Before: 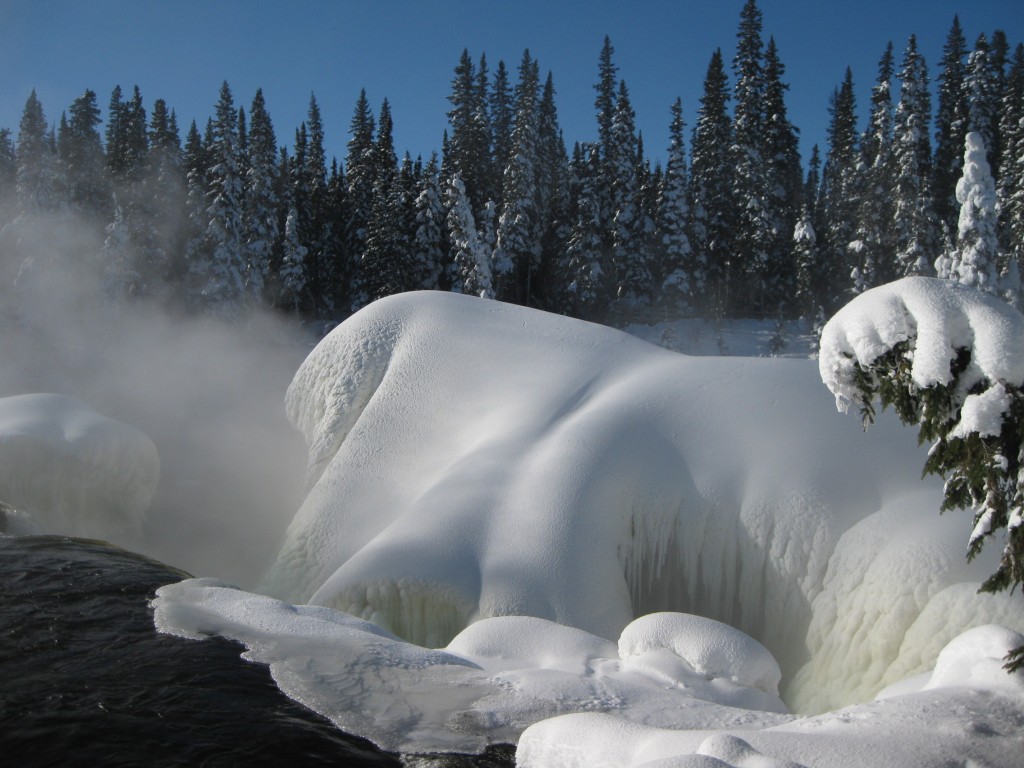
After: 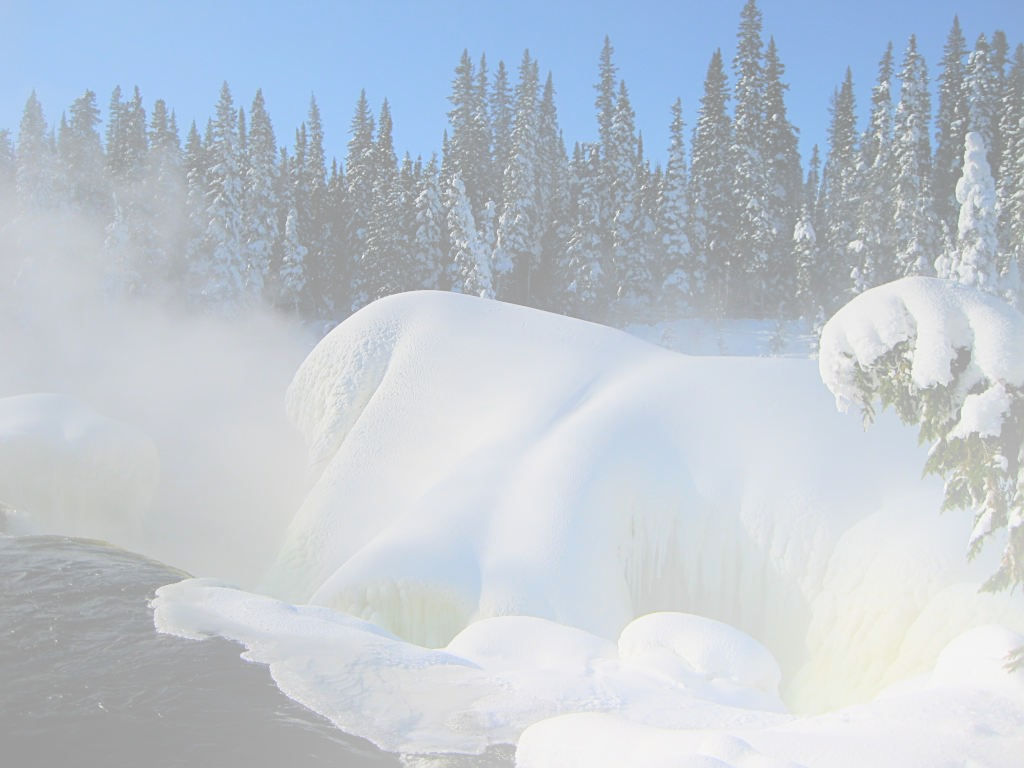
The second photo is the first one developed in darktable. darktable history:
sharpen: on, module defaults
filmic rgb: black relative exposure -7.65 EV, white relative exposure 4.56 EV, hardness 3.61
color zones: curves: ch1 [(0.113, 0.438) (0.75, 0.5)]; ch2 [(0.12, 0.526) (0.75, 0.5)]
bloom: size 70%, threshold 25%, strength 70%
